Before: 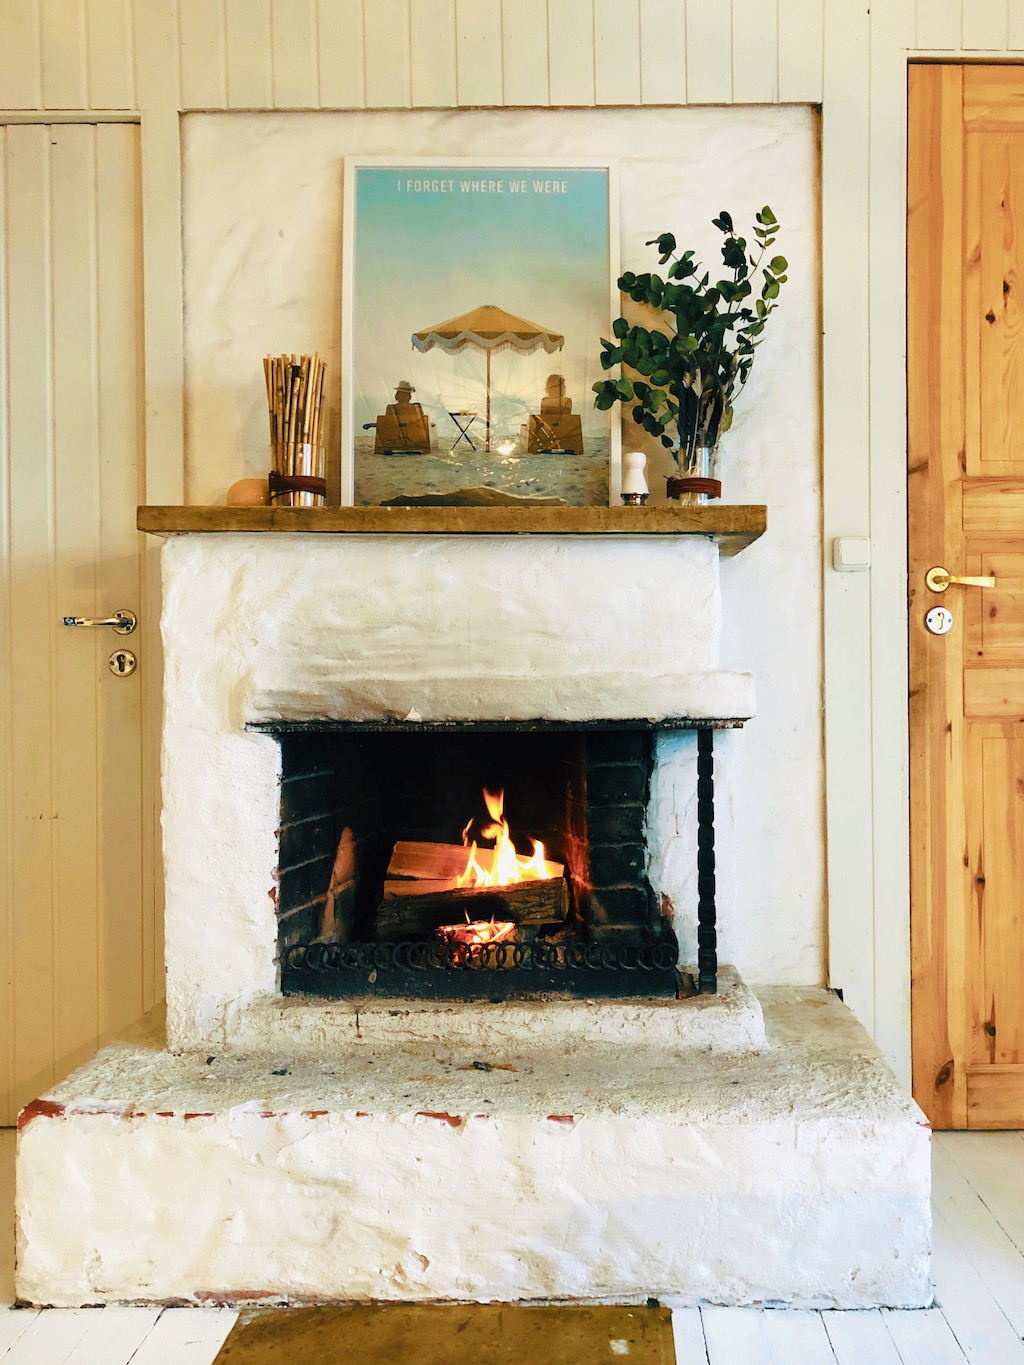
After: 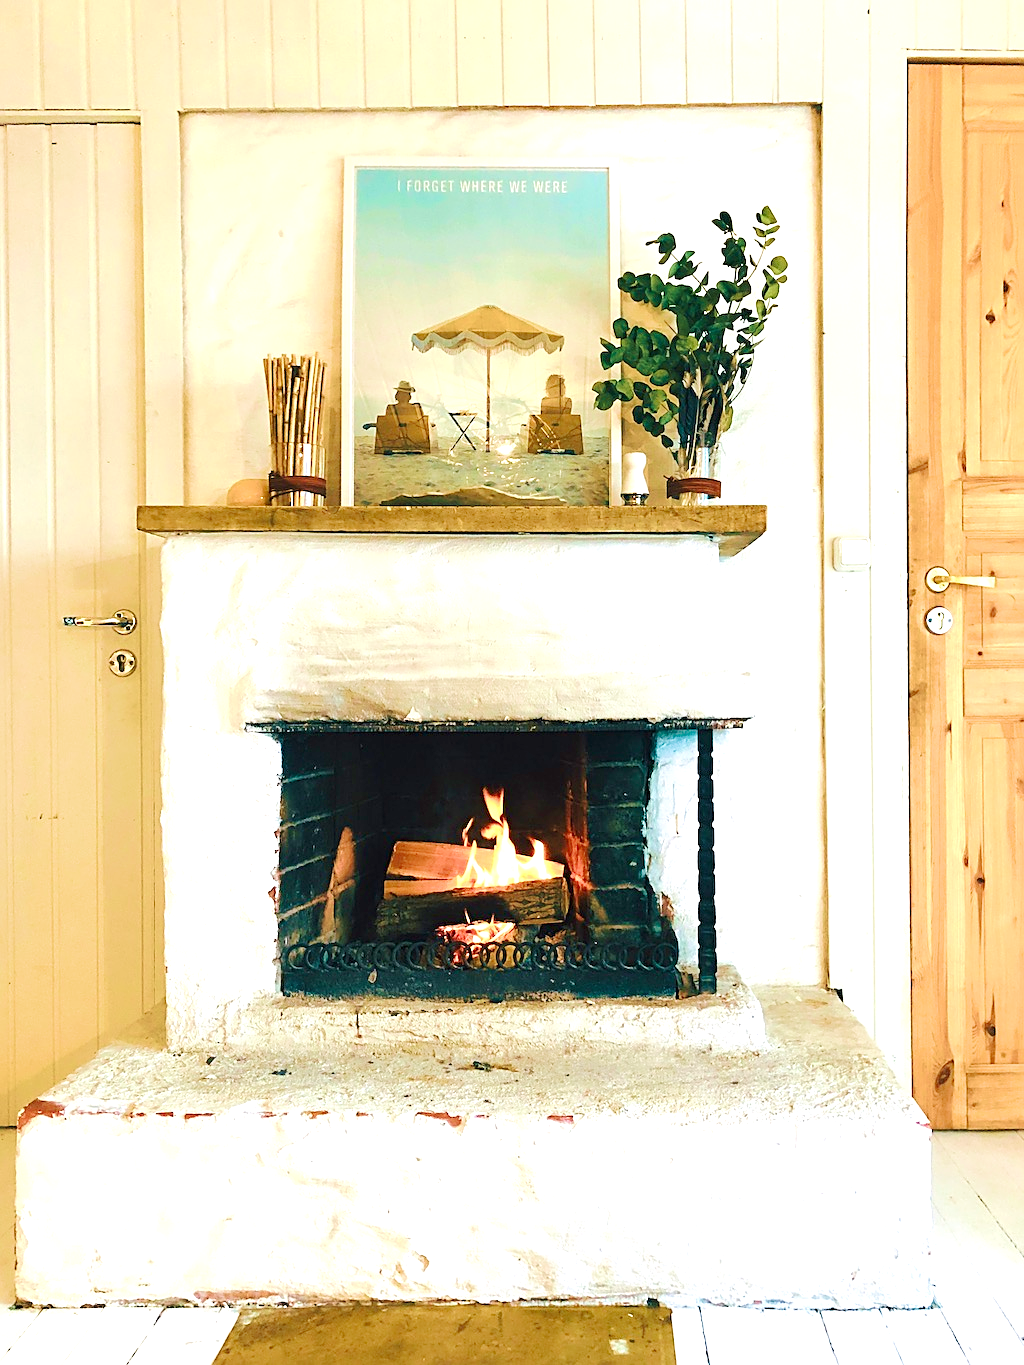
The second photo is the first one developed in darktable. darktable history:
velvia: strength 50%
base curve: curves: ch0 [(0, 0) (0.158, 0.273) (0.879, 0.895) (1, 1)], preserve colors none
sharpen: on, module defaults
contrast brightness saturation: contrast -0.02, brightness -0.01, saturation 0.03
exposure: black level correction 0, exposure 0.7 EV, compensate exposure bias true, compensate highlight preservation false
